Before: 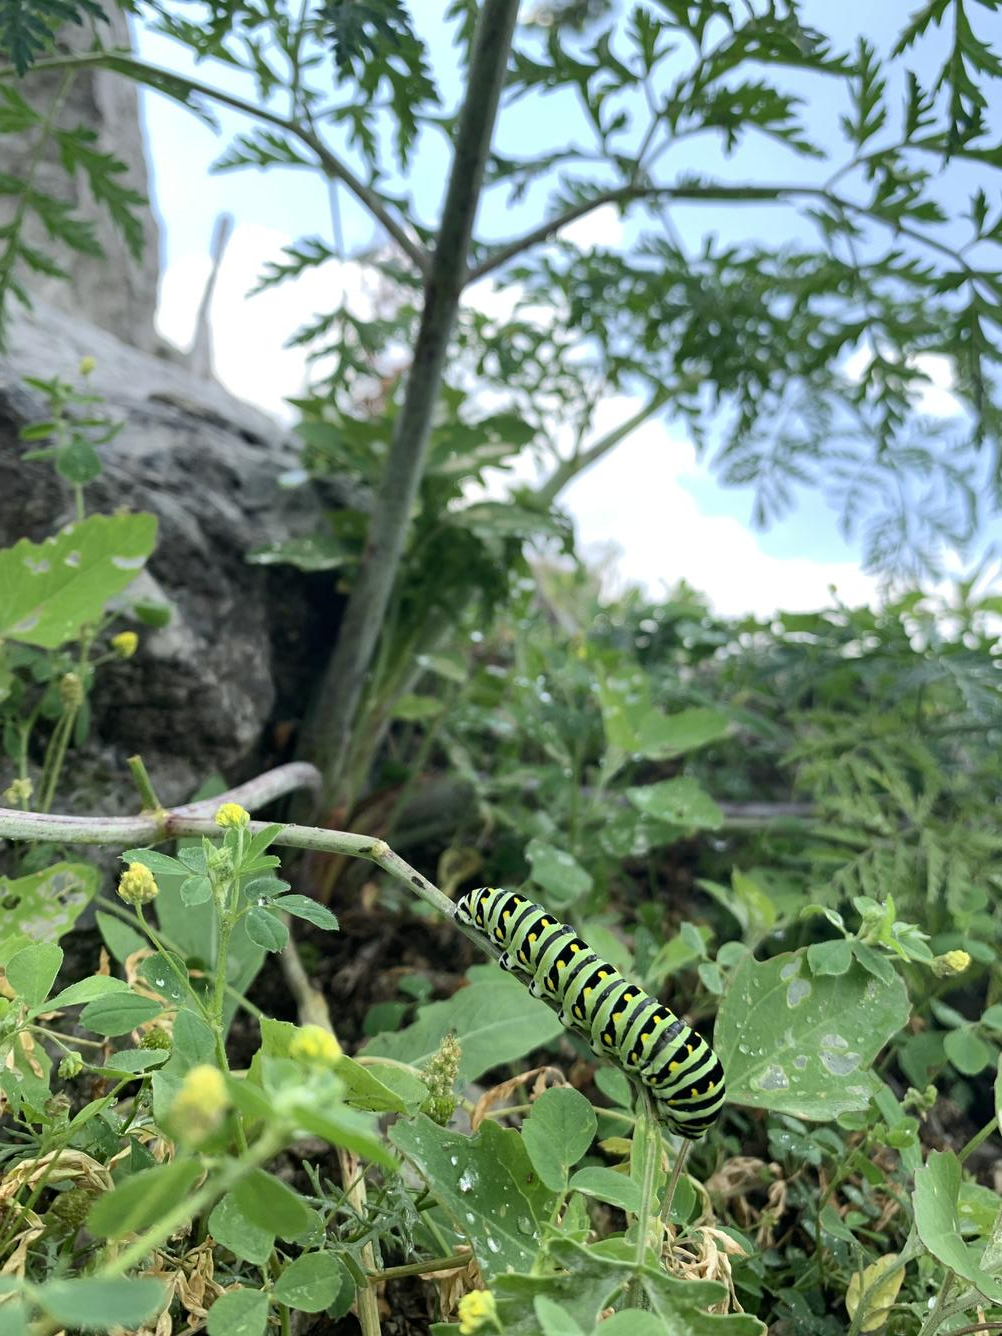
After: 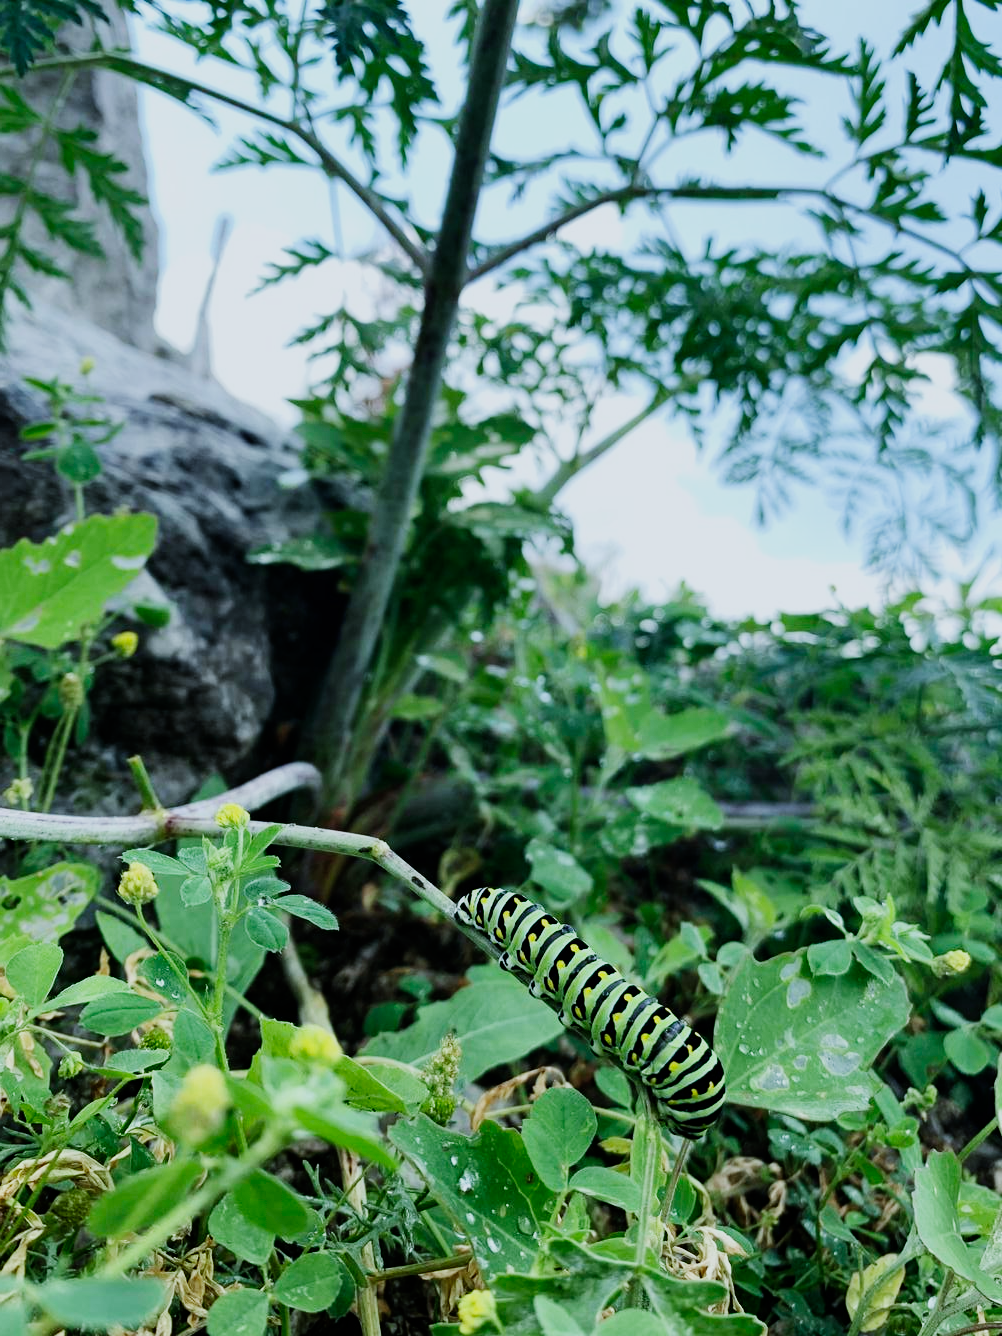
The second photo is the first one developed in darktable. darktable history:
sigmoid: contrast 1.7, skew -0.2, preserve hue 0%, red attenuation 0.1, red rotation 0.035, green attenuation 0.1, green rotation -0.017, blue attenuation 0.15, blue rotation -0.052, base primaries Rec2020
white balance: red 0.924, blue 1.095
